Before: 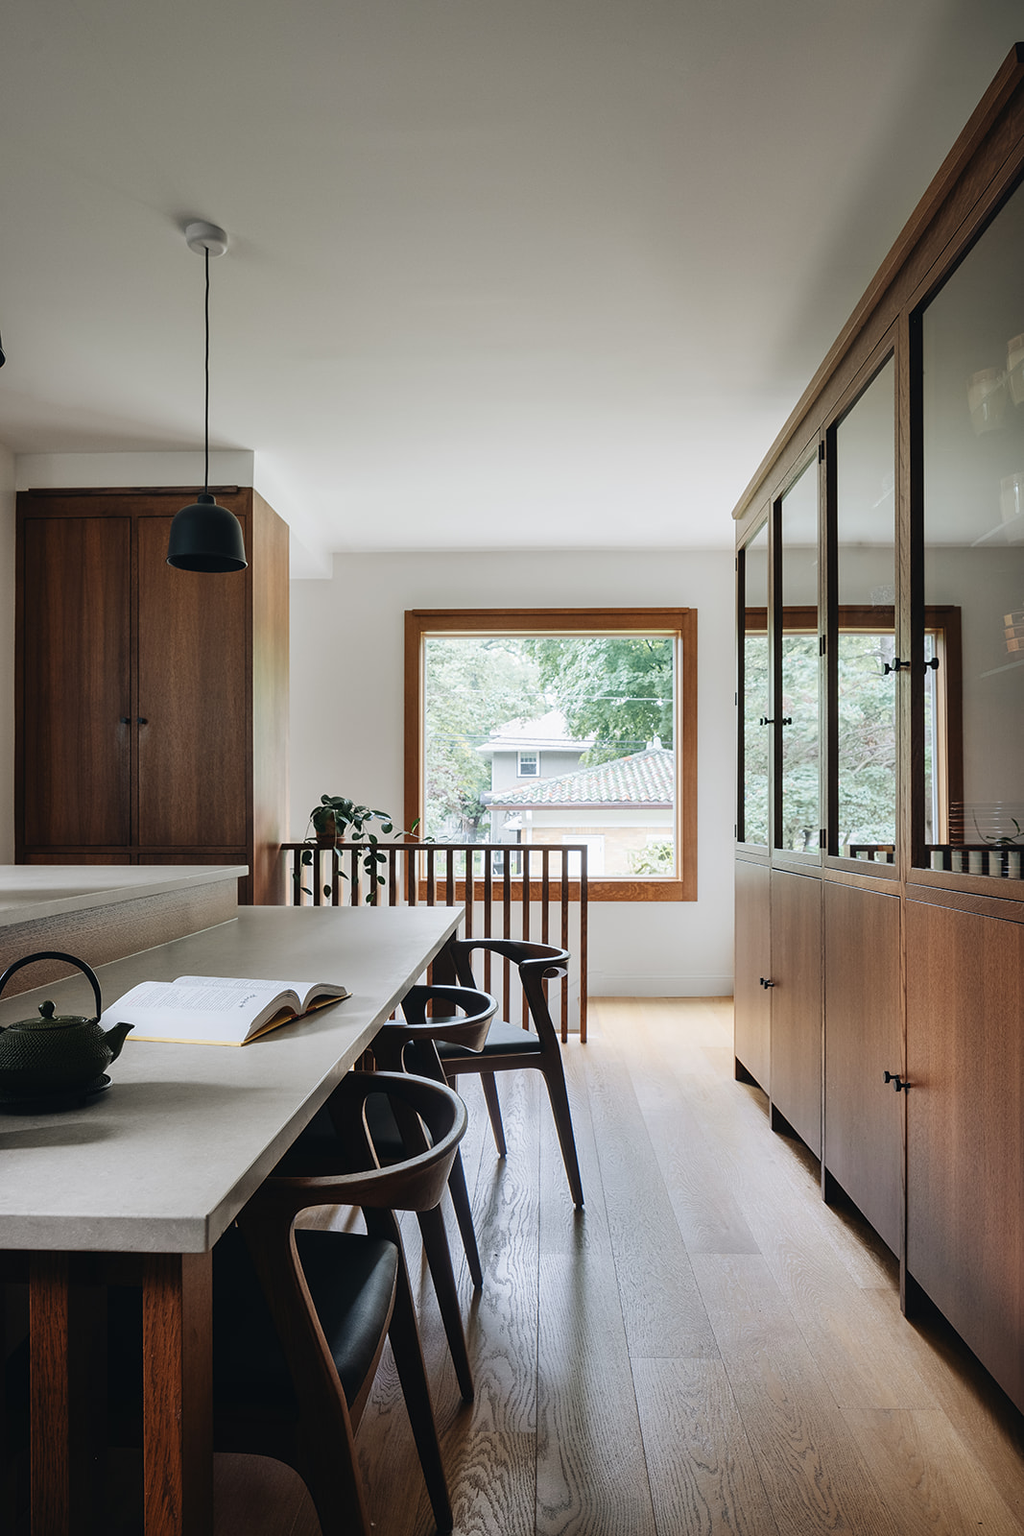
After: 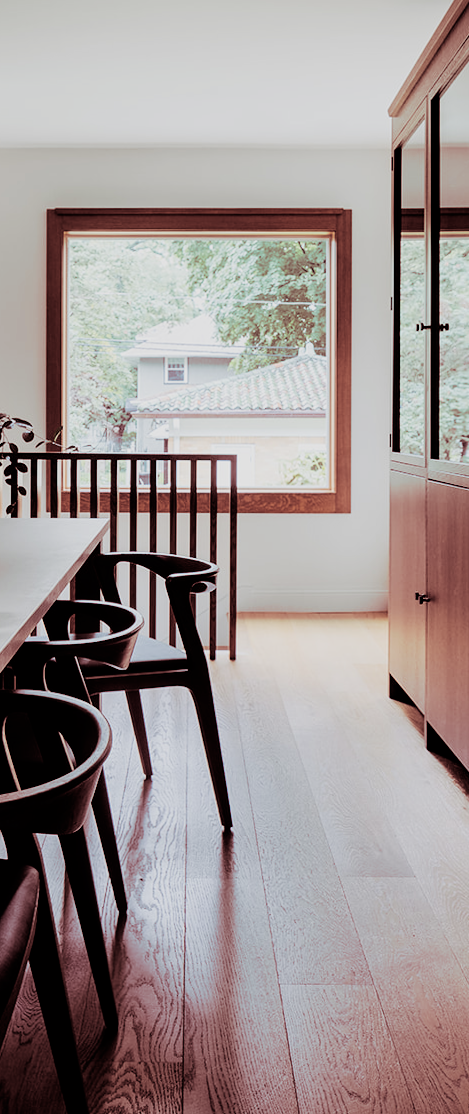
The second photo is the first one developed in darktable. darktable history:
rotate and perspective: rotation 0.174°, lens shift (vertical) 0.013, lens shift (horizontal) 0.019, shear 0.001, automatic cropping original format, crop left 0.007, crop right 0.991, crop top 0.016, crop bottom 0.997
split-toning: highlights › hue 187.2°, highlights › saturation 0.83, balance -68.05, compress 56.43%
filmic rgb: black relative exposure -5 EV, hardness 2.88, contrast 1.3, highlights saturation mix -30%
crop: left 35.432%, top 26.233%, right 20.145%, bottom 3.432%
